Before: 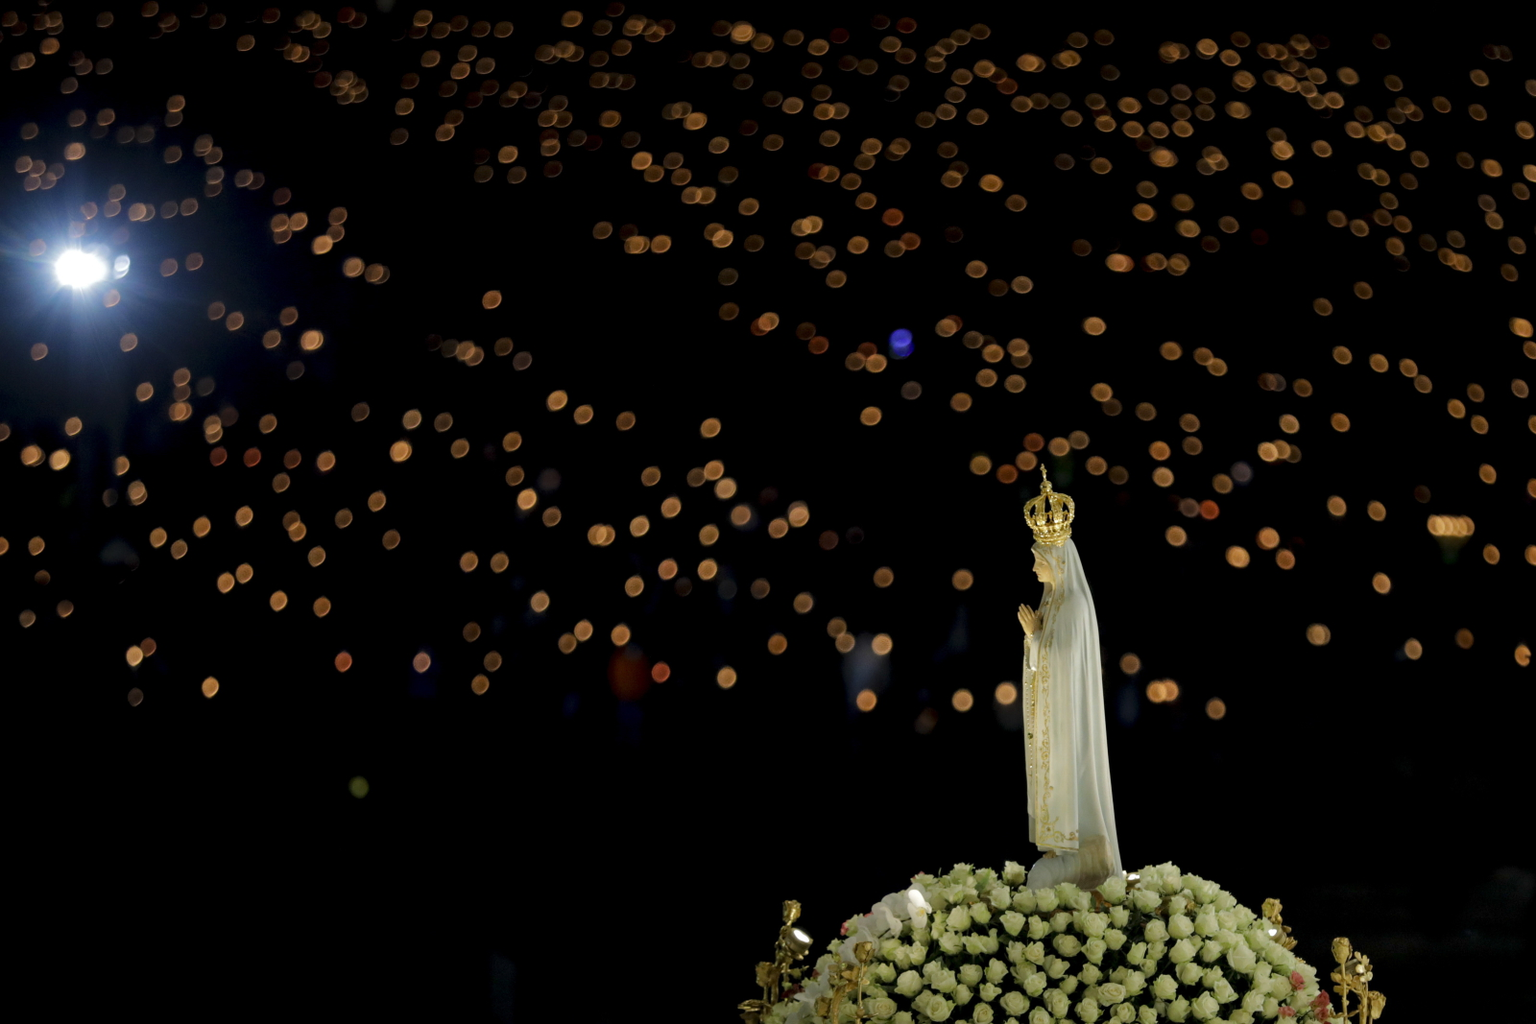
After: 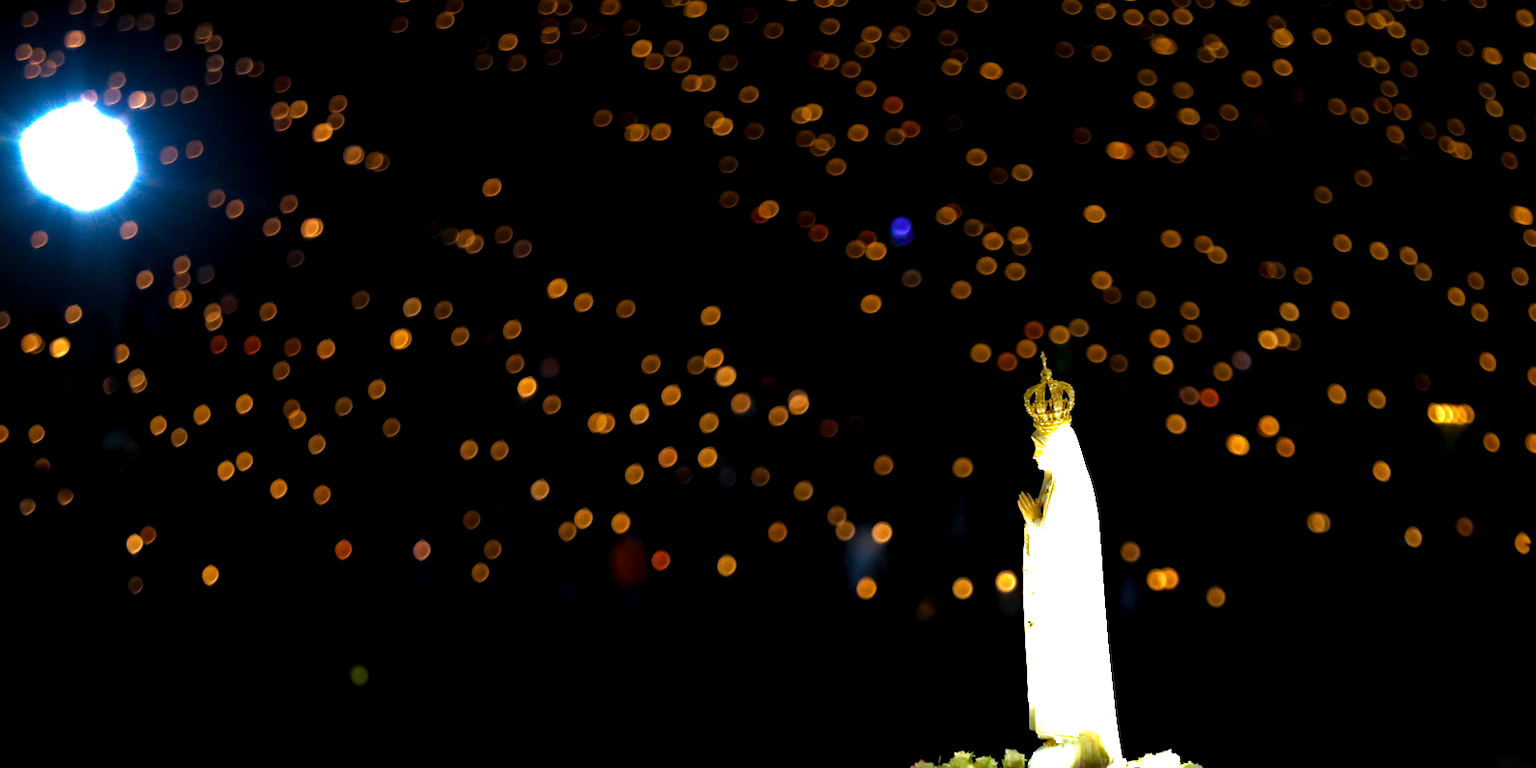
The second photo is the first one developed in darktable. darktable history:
color balance rgb: perceptual saturation grading › global saturation 20%, global vibrance 20%
crop: top 11.038%, bottom 13.962%
velvia: on, module defaults
haze removal: compatibility mode true, adaptive false
